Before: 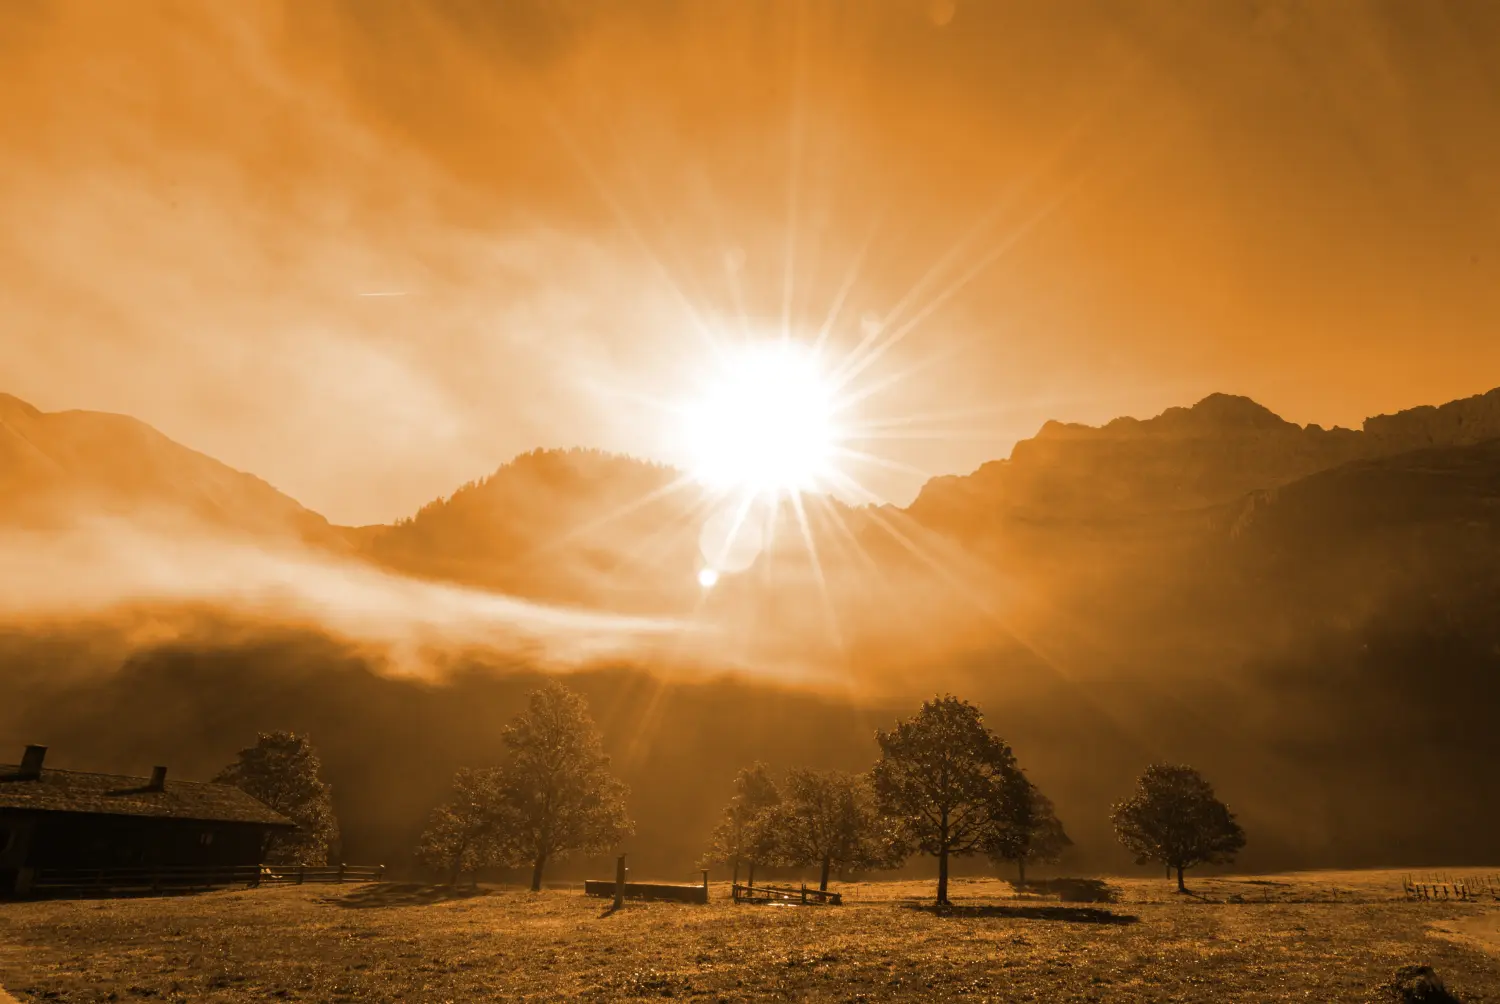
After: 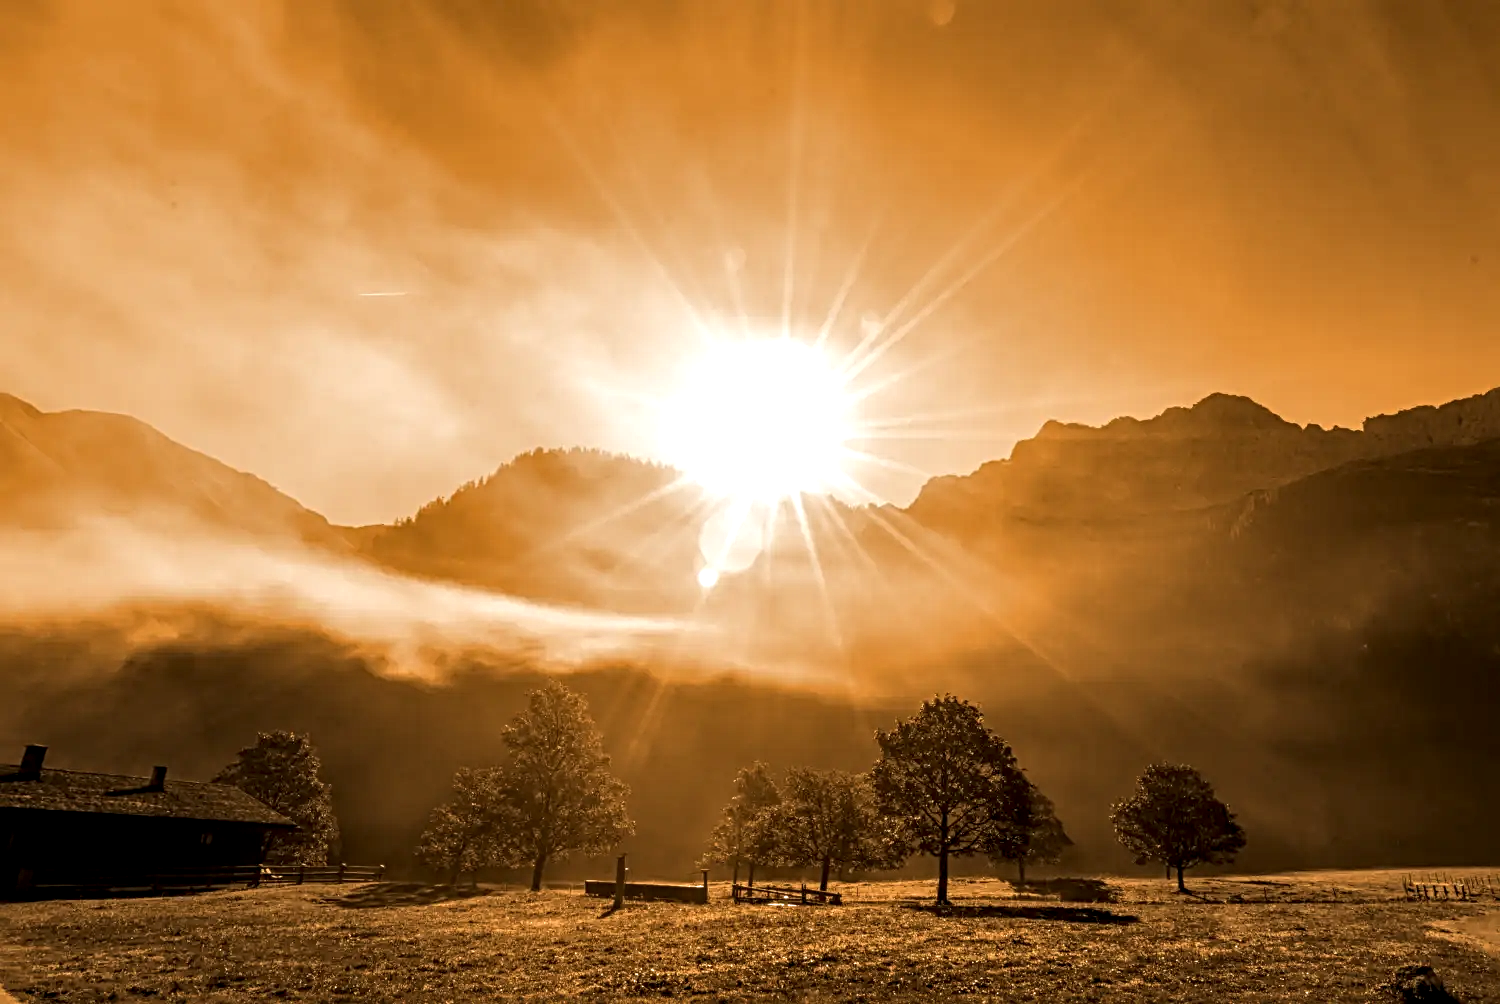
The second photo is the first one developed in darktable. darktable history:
sharpen: radius 3.969
local contrast: detail 150%
